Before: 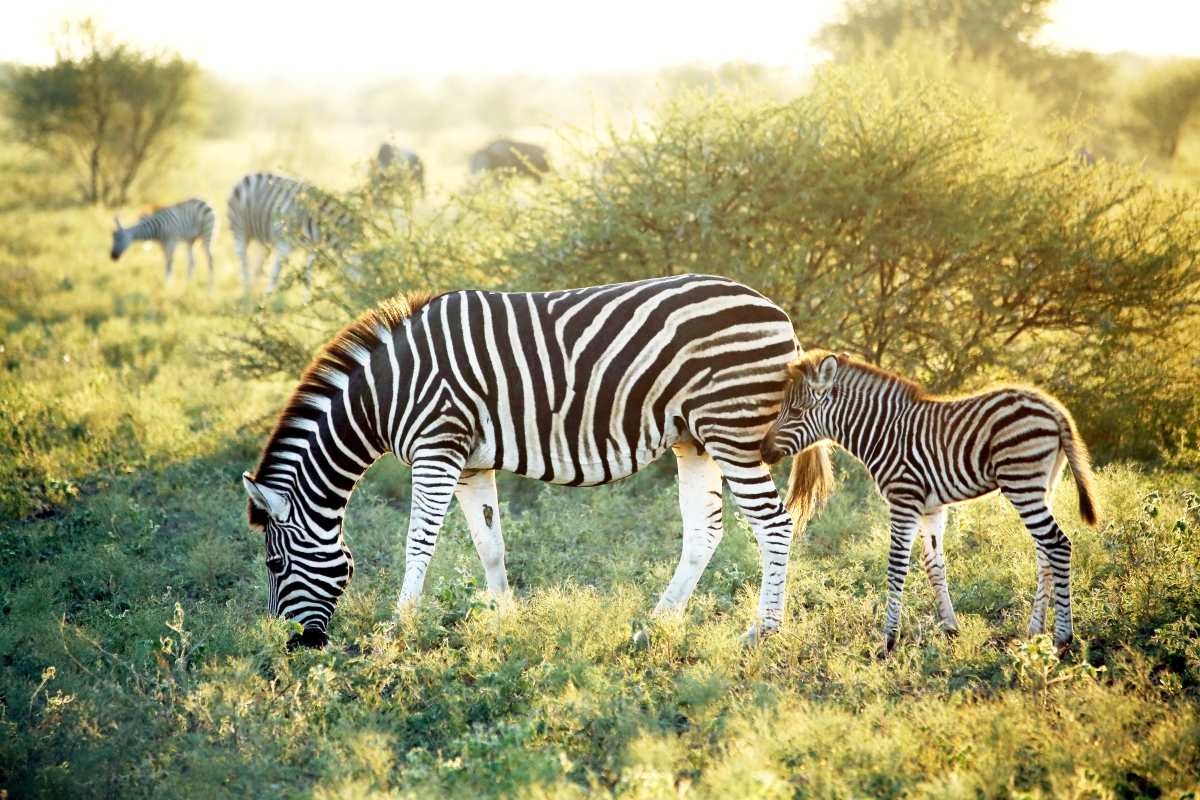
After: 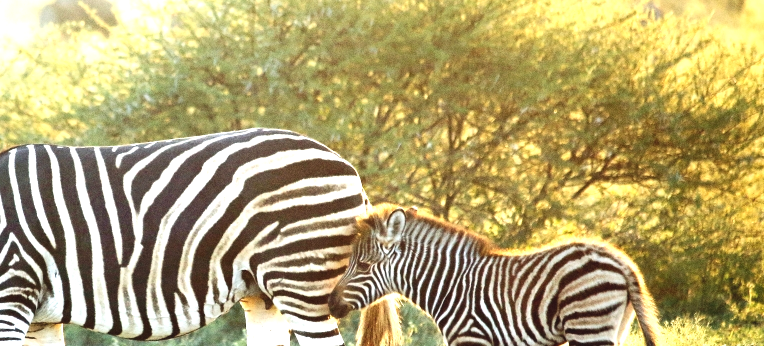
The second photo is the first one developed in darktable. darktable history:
crop: left 36.005%, top 18.293%, right 0.31%, bottom 38.444%
grain: coarseness 0.09 ISO
exposure: black level correction -0.005, exposure 0.622 EV, compensate highlight preservation false
